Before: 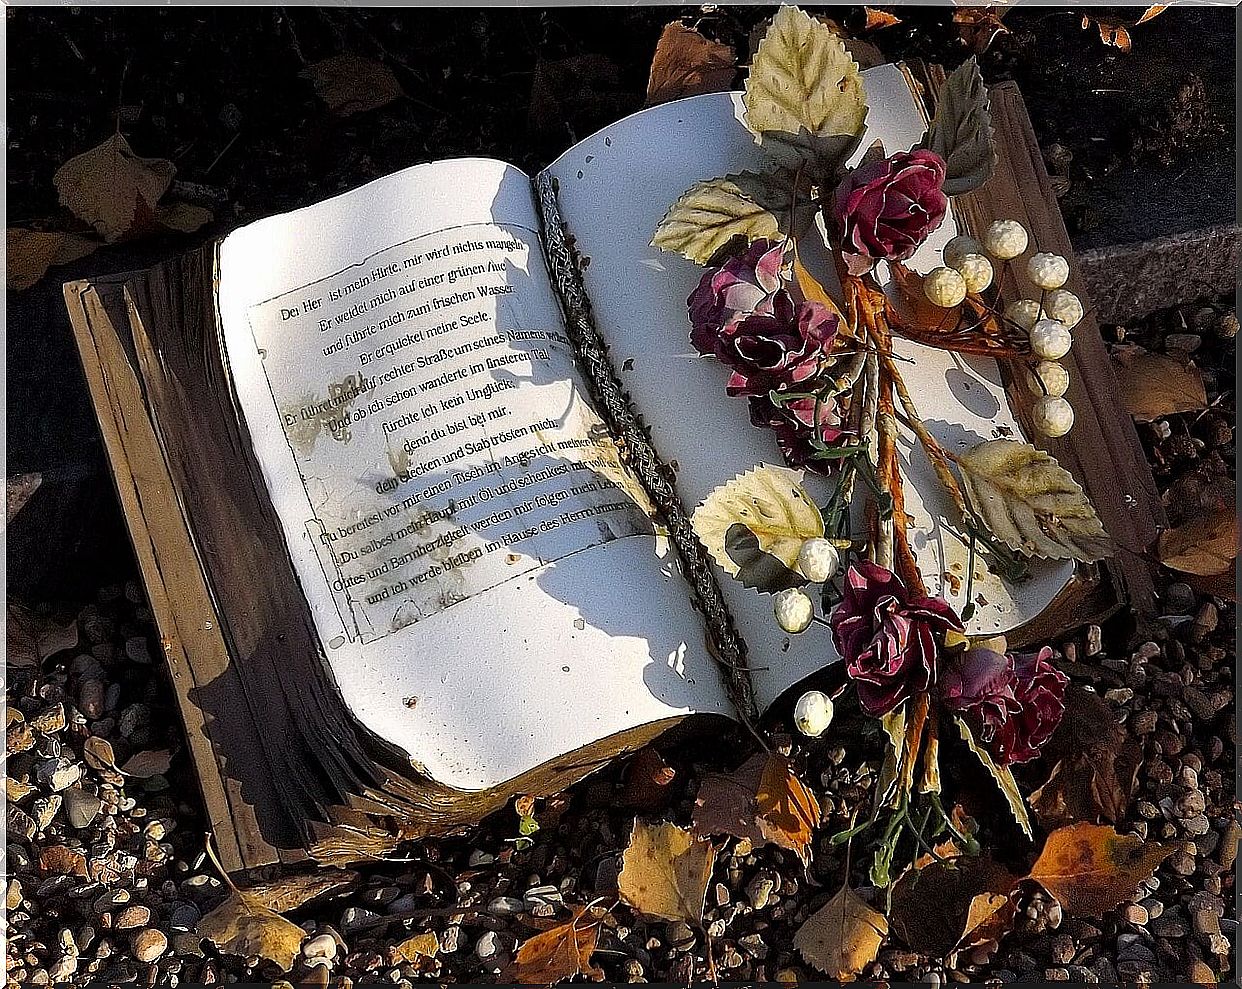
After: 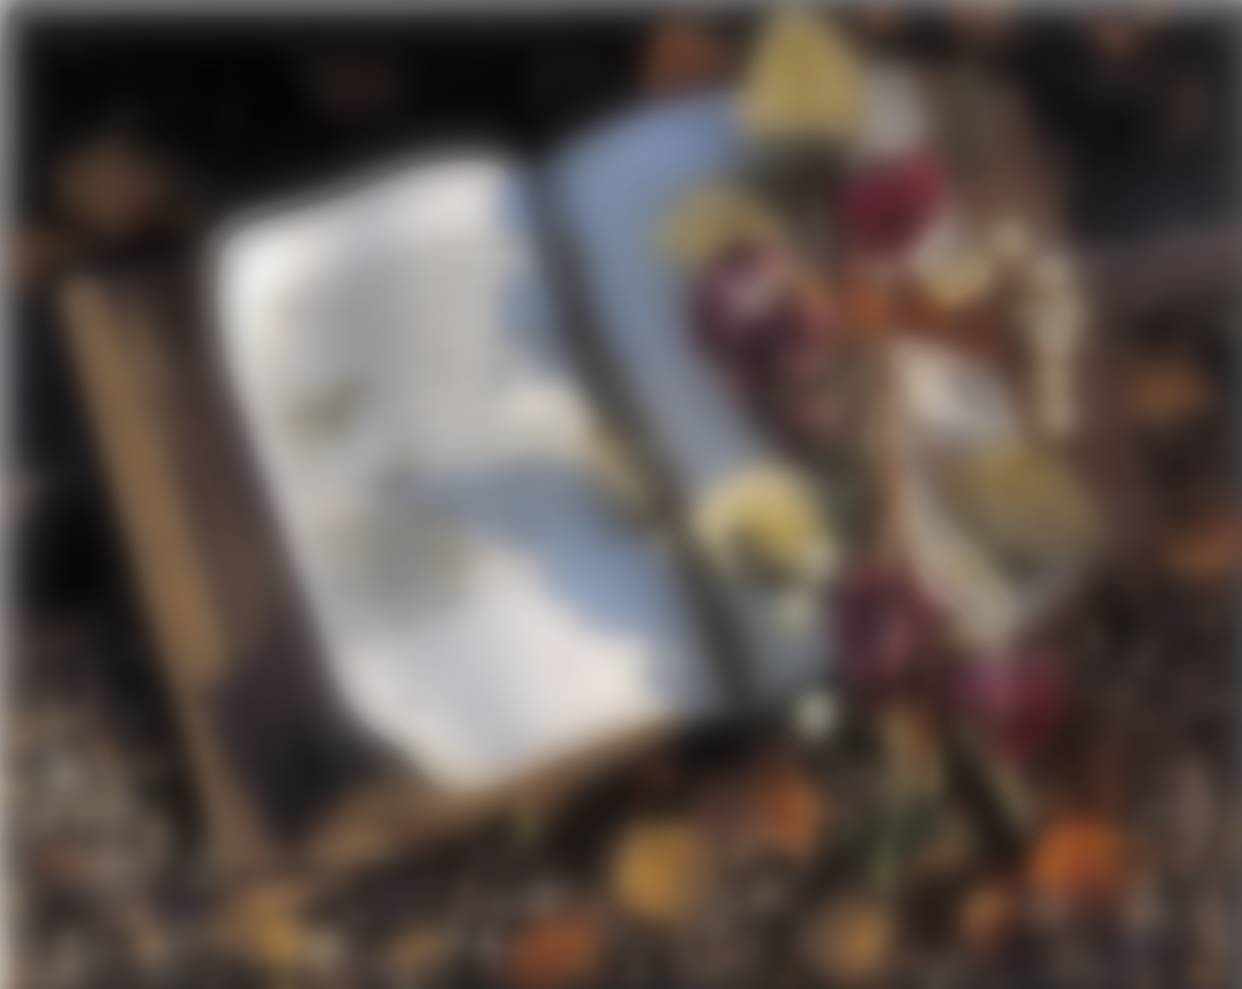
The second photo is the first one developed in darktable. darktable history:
shadows and highlights: on, module defaults
lowpass: radius 16, unbound 0
